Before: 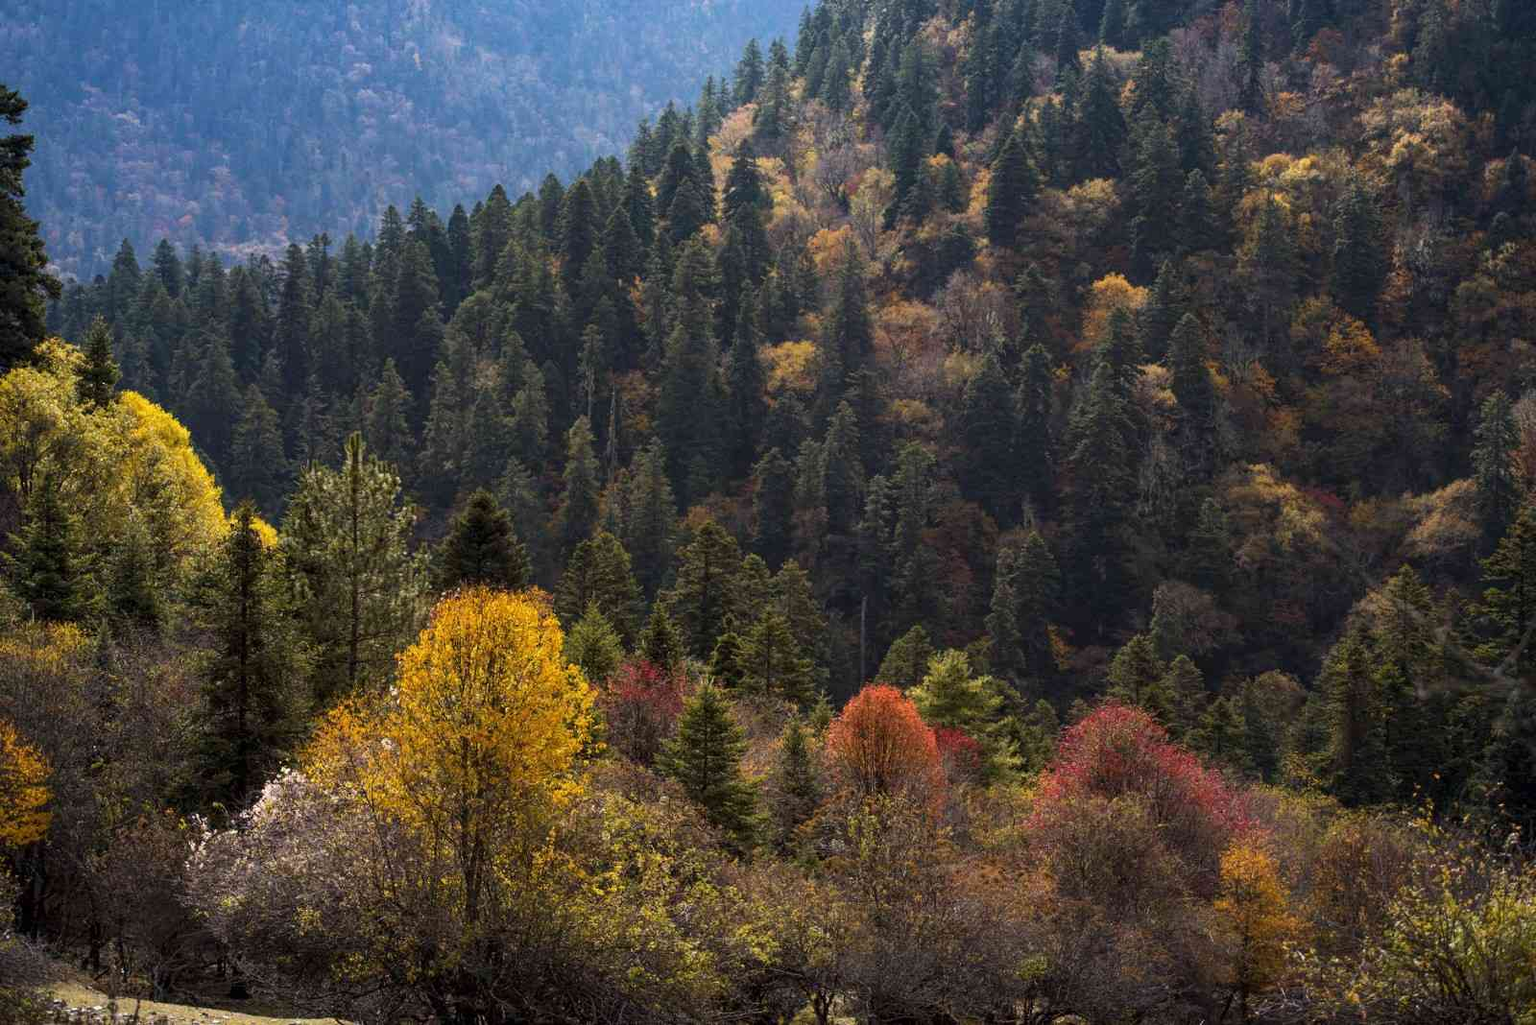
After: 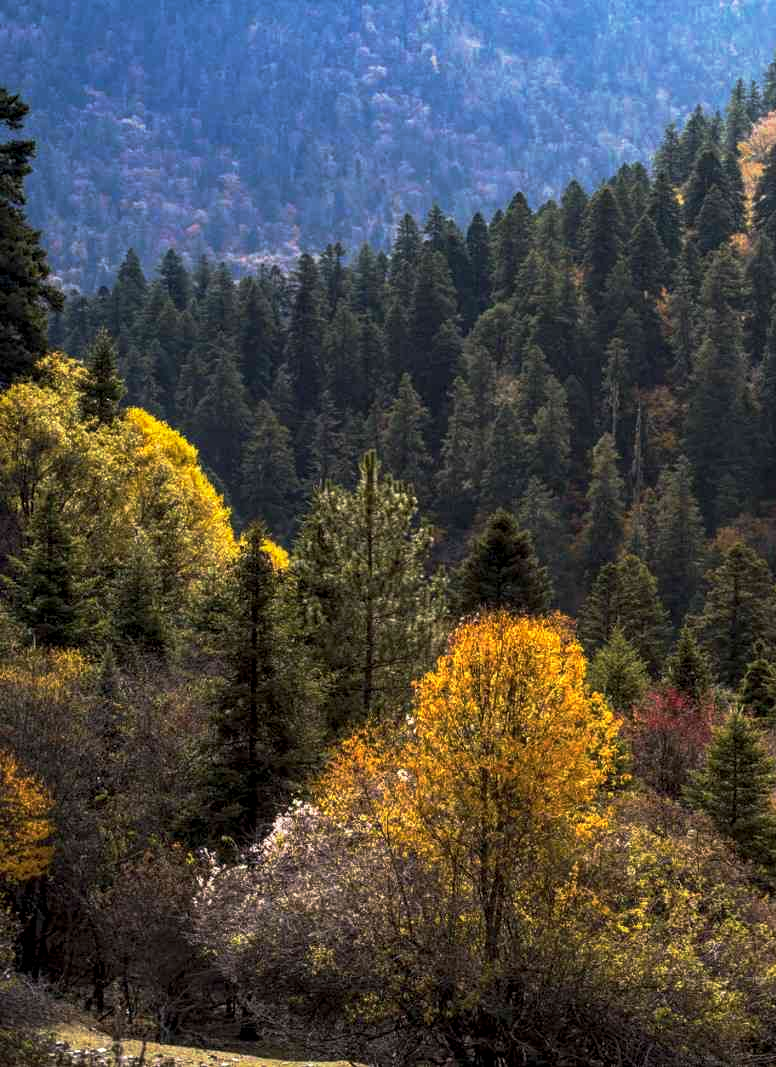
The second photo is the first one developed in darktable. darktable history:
local contrast: on, module defaults
crop and rotate: left 0.055%, top 0%, right 51.408%
base curve: curves: ch0 [(0, 0) (0.257, 0.25) (0.482, 0.586) (0.757, 0.871) (1, 1)], preserve colors none
